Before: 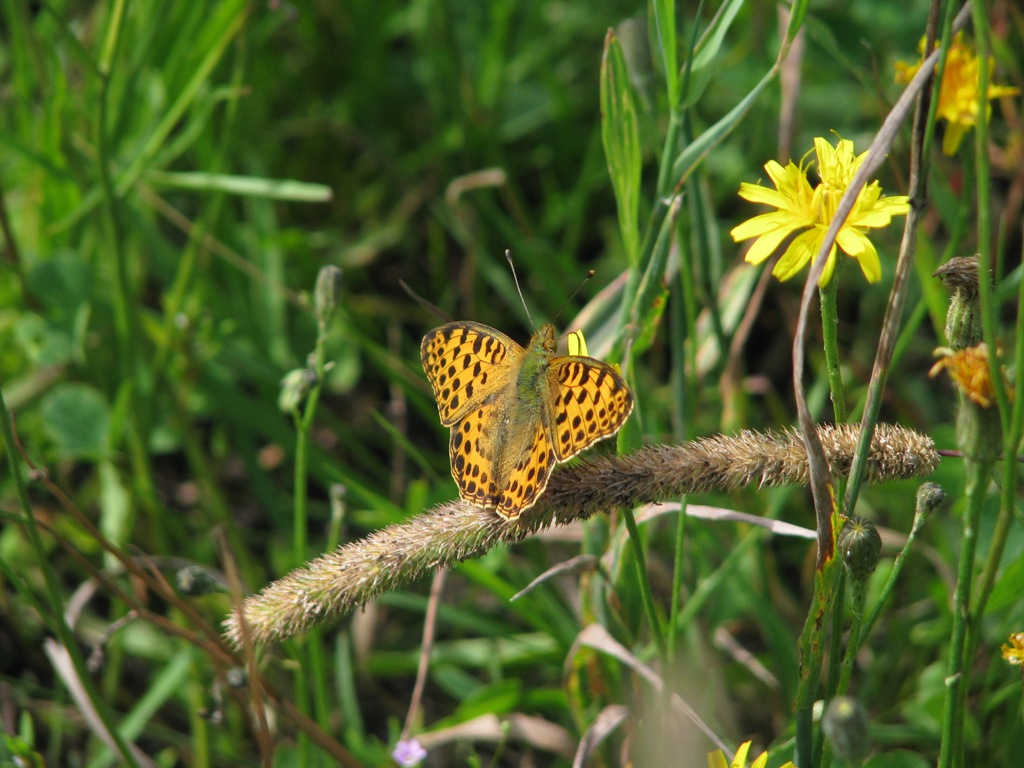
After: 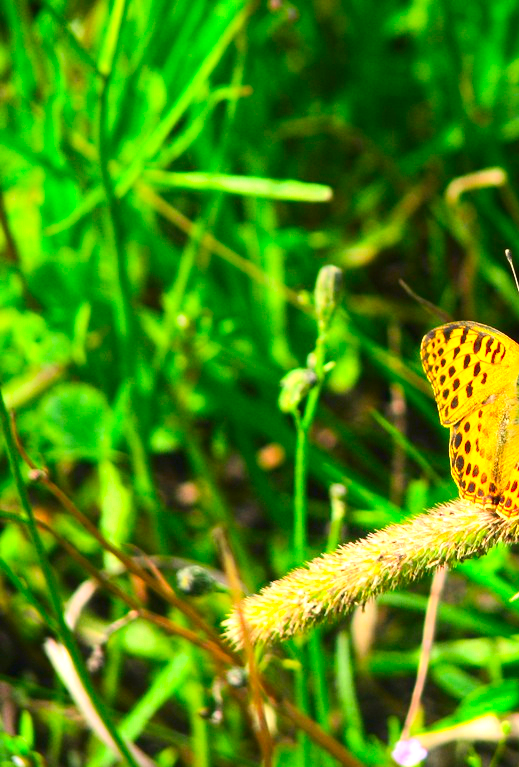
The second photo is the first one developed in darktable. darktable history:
contrast brightness saturation: contrast 0.258, brightness 0.02, saturation 0.854
exposure: black level correction 0, exposure 1.199 EV, compensate exposure bias true, compensate highlight preservation false
crop and rotate: left 0.008%, top 0%, right 49.293%
color correction: highlights a* 3.72, highlights b* 5.14
